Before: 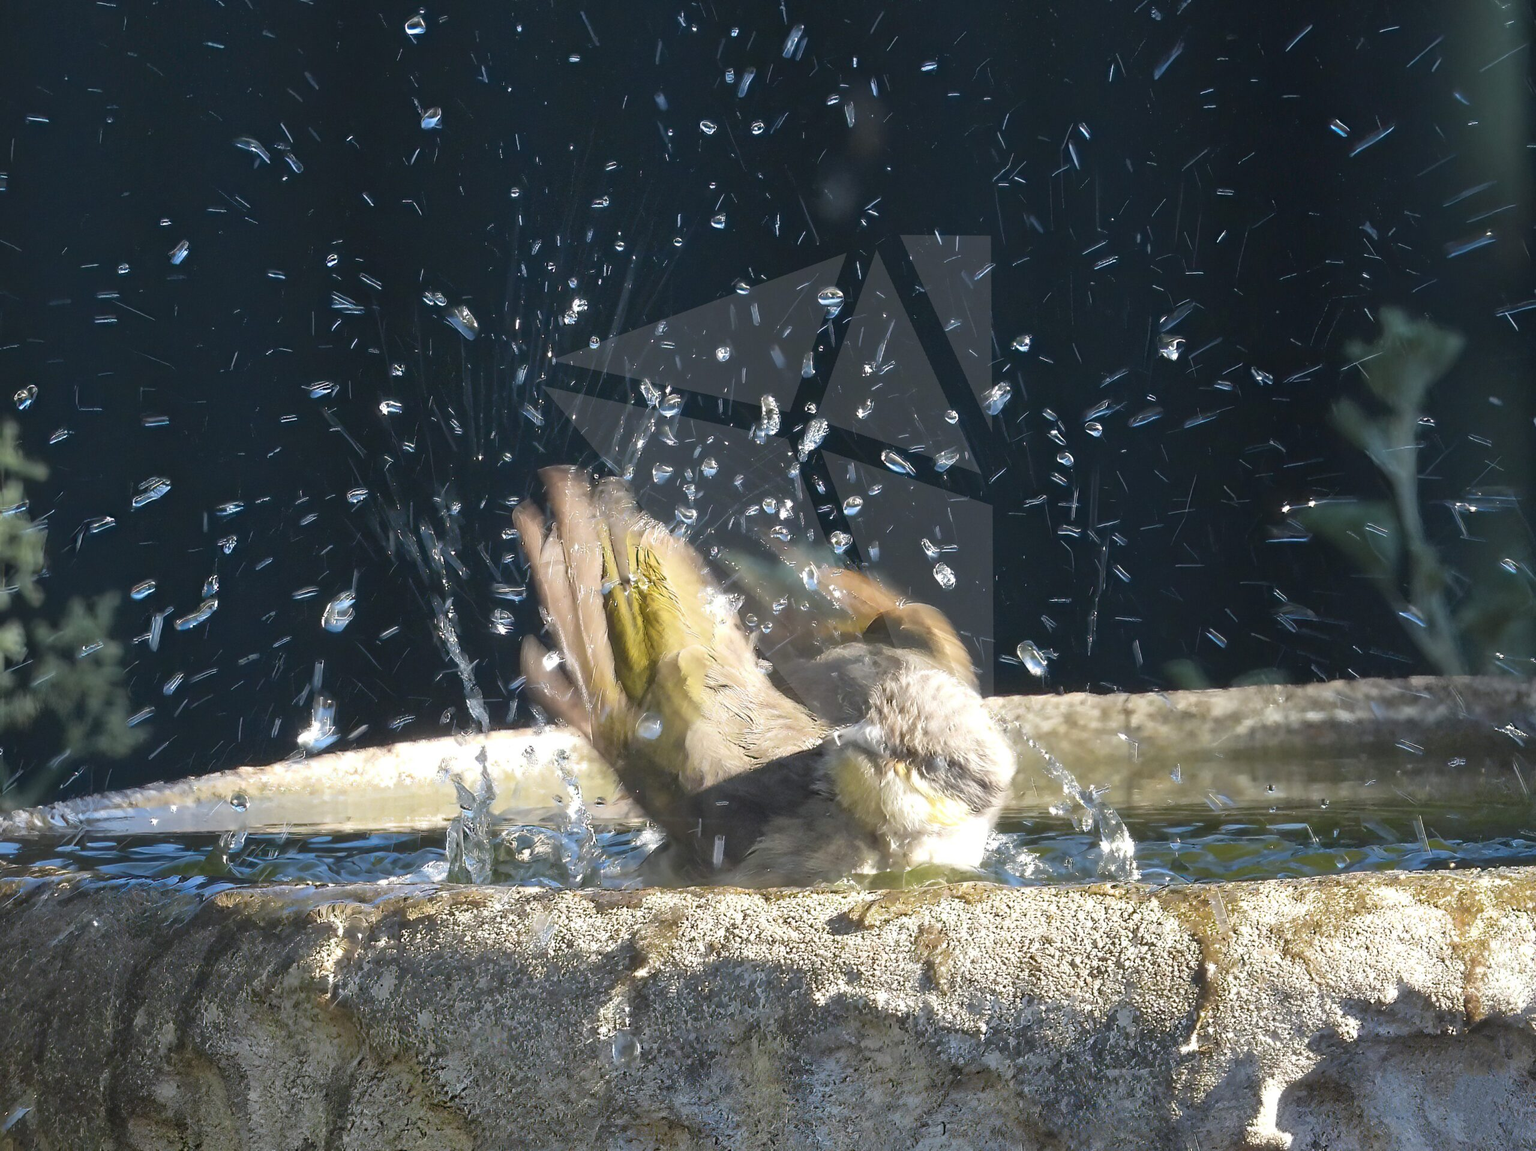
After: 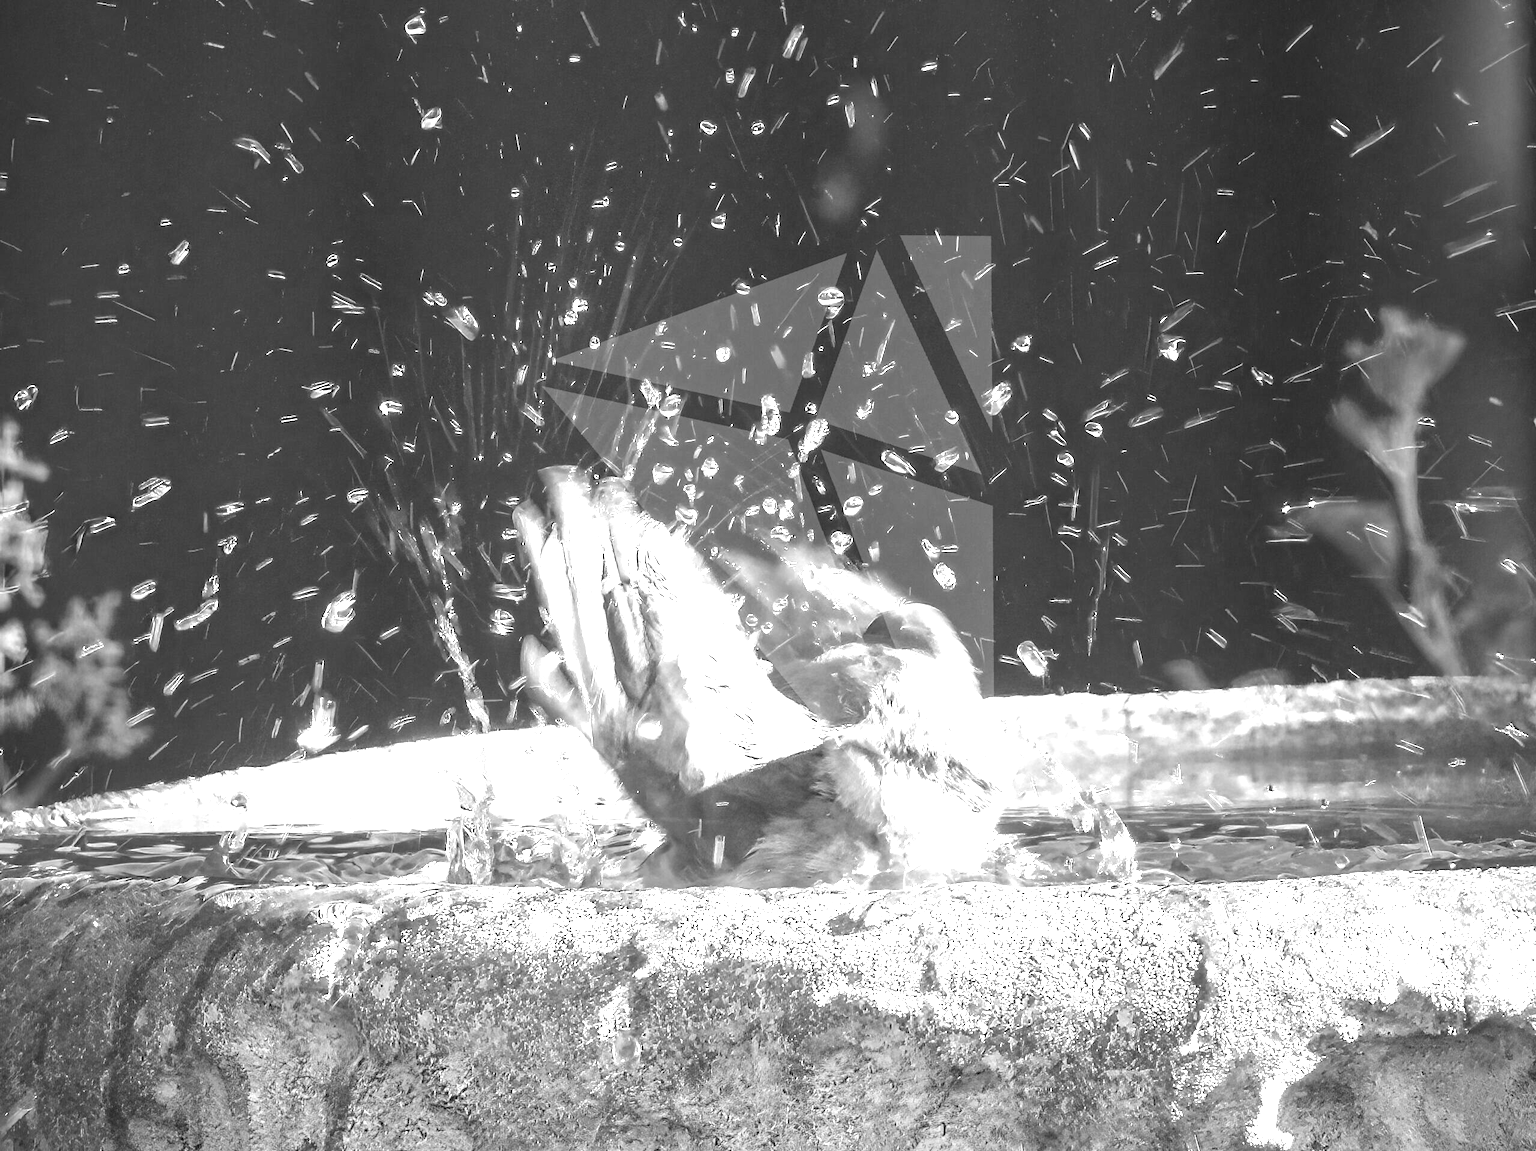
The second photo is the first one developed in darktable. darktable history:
monochrome: a -3.63, b -0.465
local contrast: on, module defaults
exposure: black level correction 0, exposure 1.5 EV, compensate highlight preservation false
vignetting: fall-off start 91.19%
